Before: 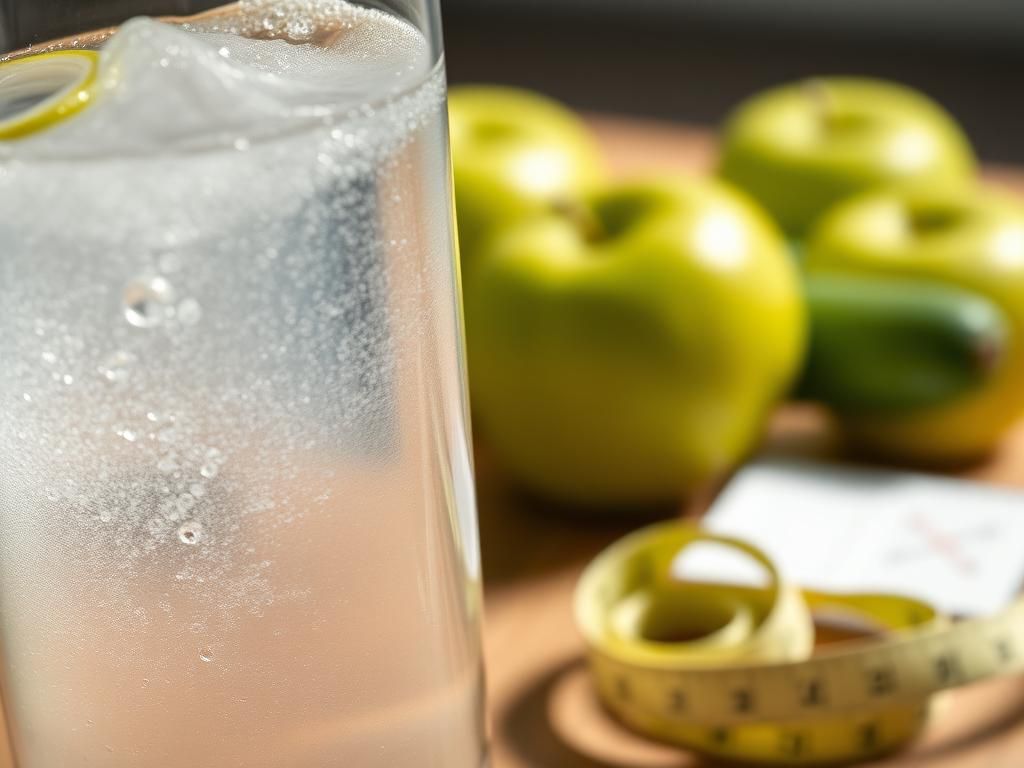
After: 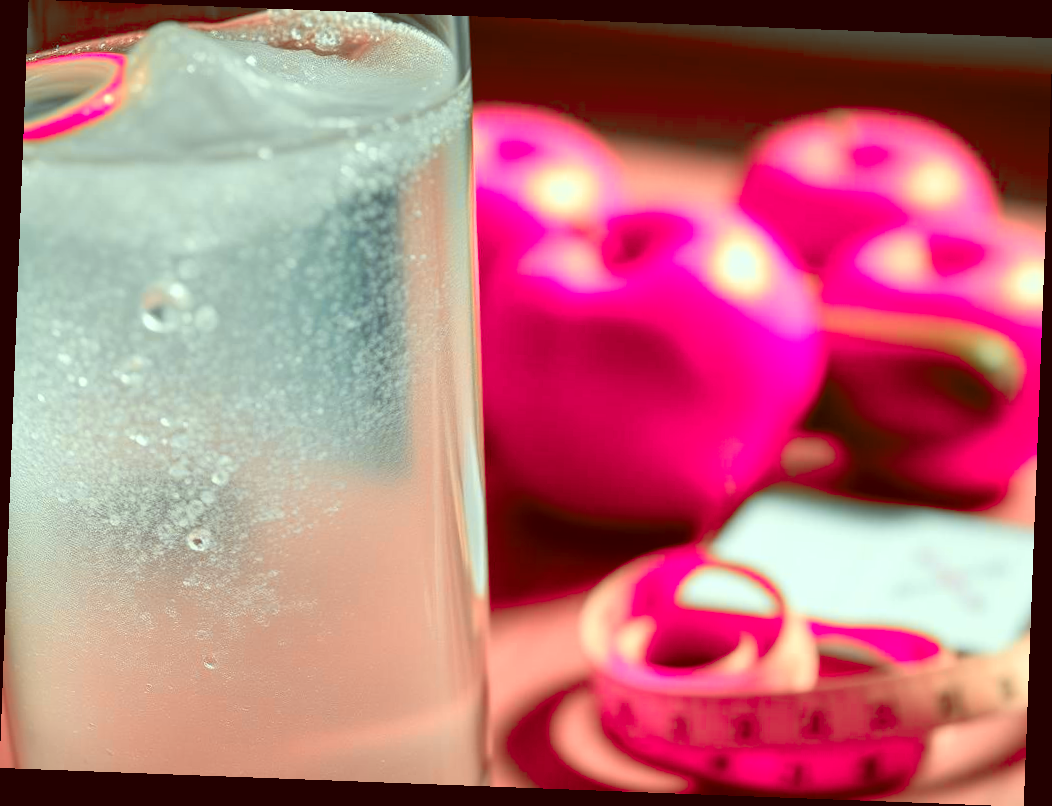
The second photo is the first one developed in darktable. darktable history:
rotate and perspective: rotation 2.17°, automatic cropping off
color correction: highlights a* -7.33, highlights b* 1.26, shadows a* -3.55, saturation 1.4
color balance: lift [1, 1.015, 1.004, 0.985], gamma [1, 0.958, 0.971, 1.042], gain [1, 0.956, 0.977, 1.044]
color zones: curves: ch2 [(0, 0.488) (0.143, 0.417) (0.286, 0.212) (0.429, 0.179) (0.571, 0.154) (0.714, 0.415) (0.857, 0.495) (1, 0.488)]
